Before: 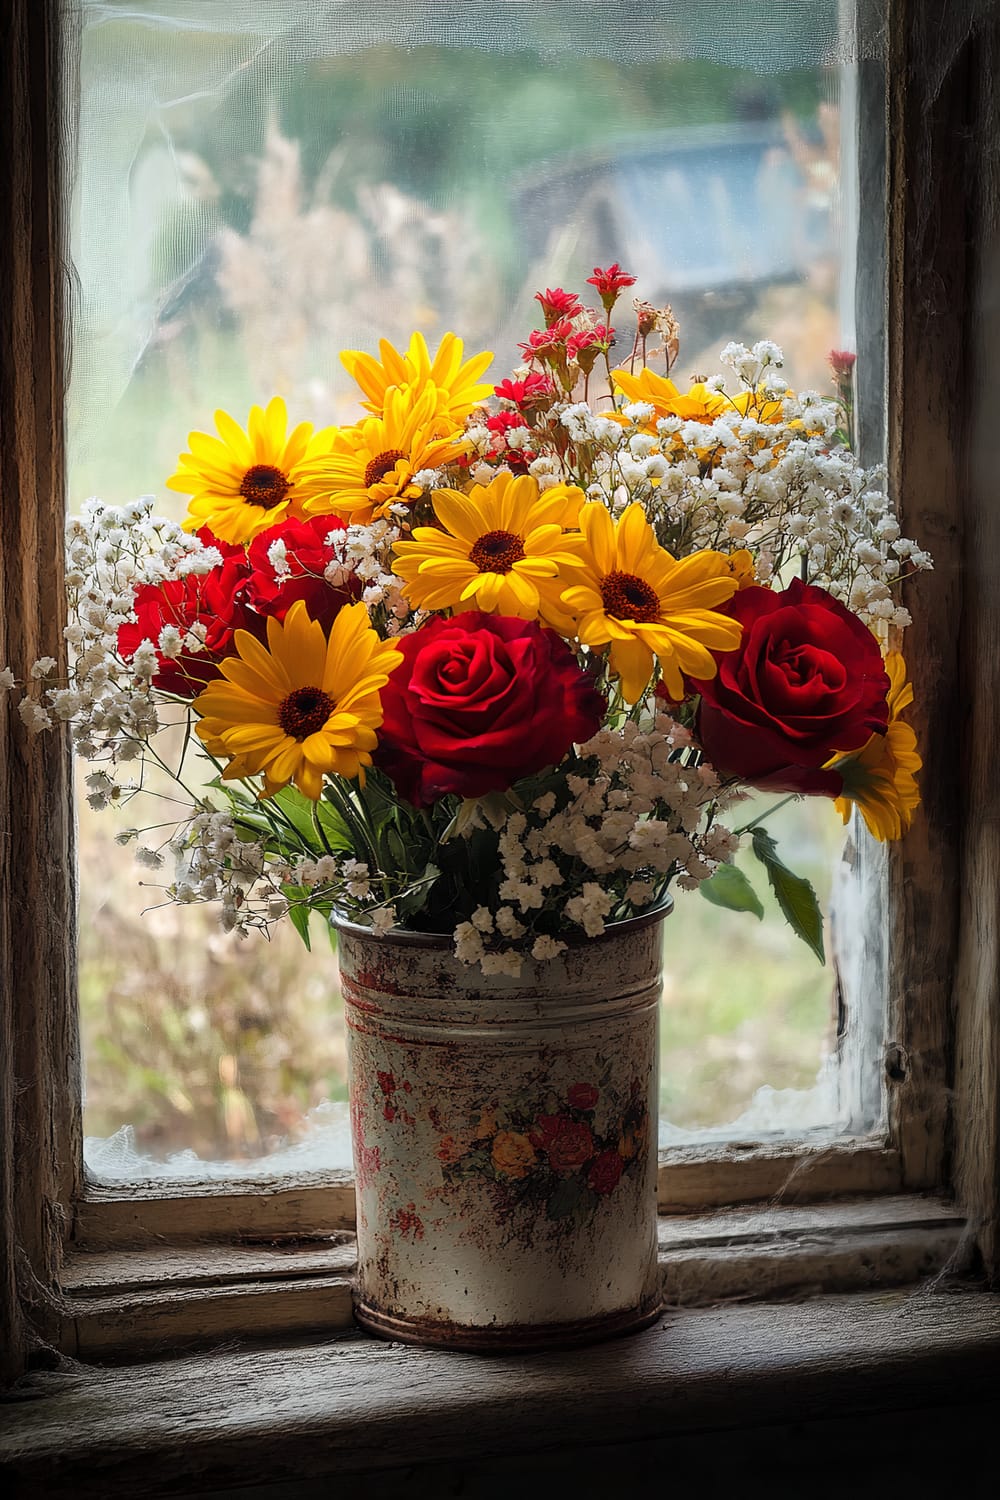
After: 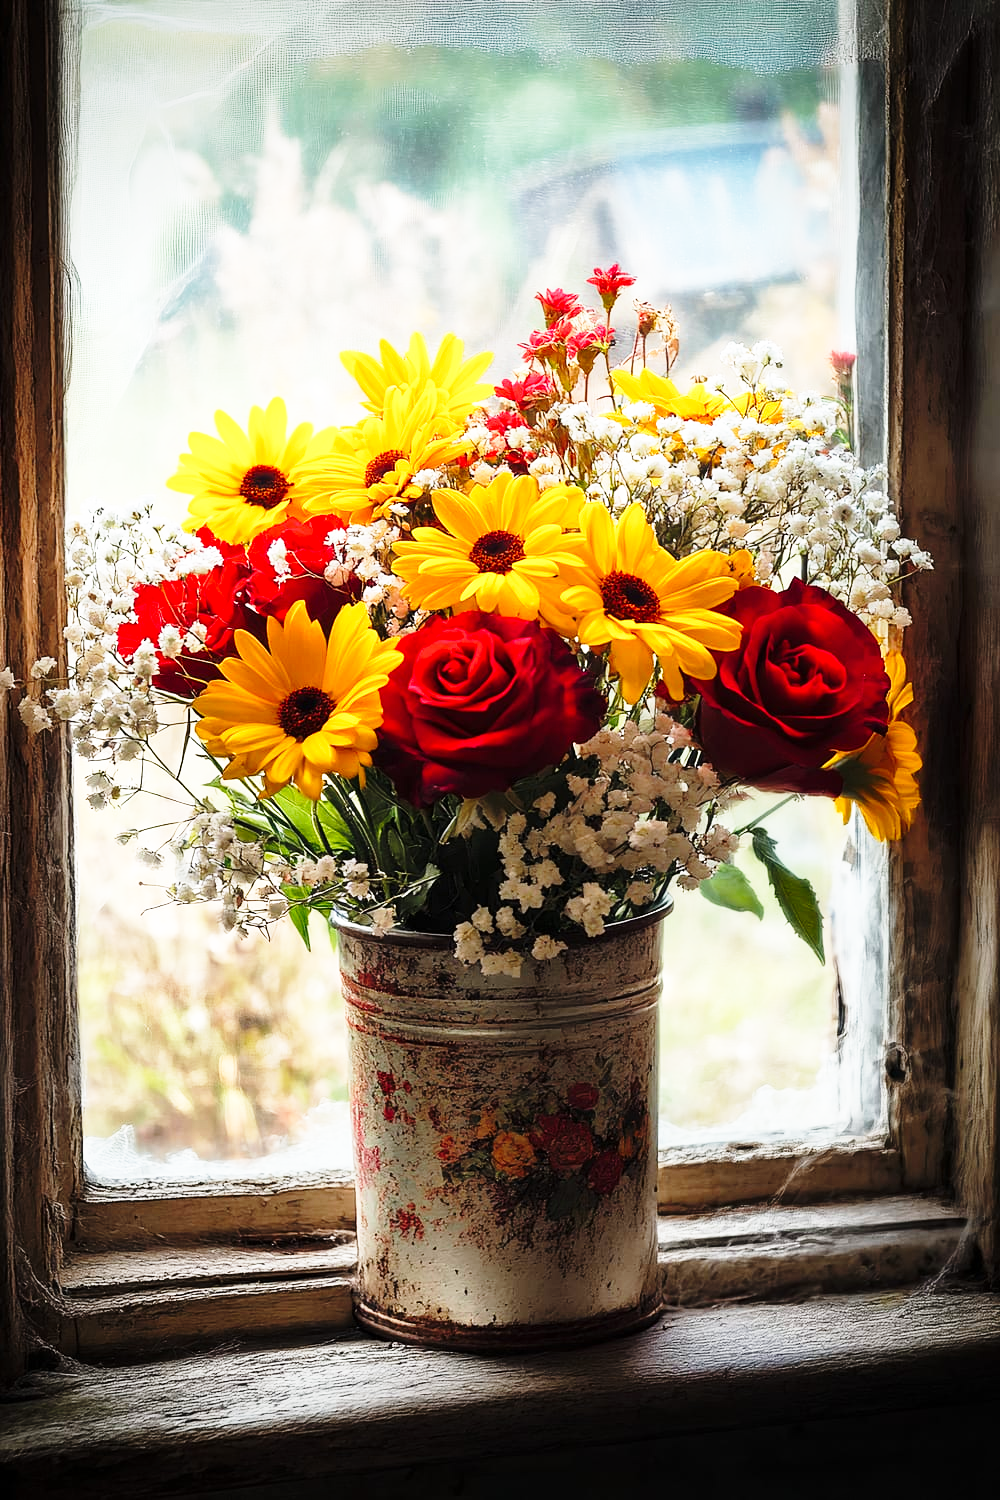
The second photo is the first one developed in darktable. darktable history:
vignetting: brightness -0.246, saturation 0.132
base curve: curves: ch0 [(0, 0) (0.026, 0.03) (0.109, 0.232) (0.351, 0.748) (0.669, 0.968) (1, 1)], preserve colors none
